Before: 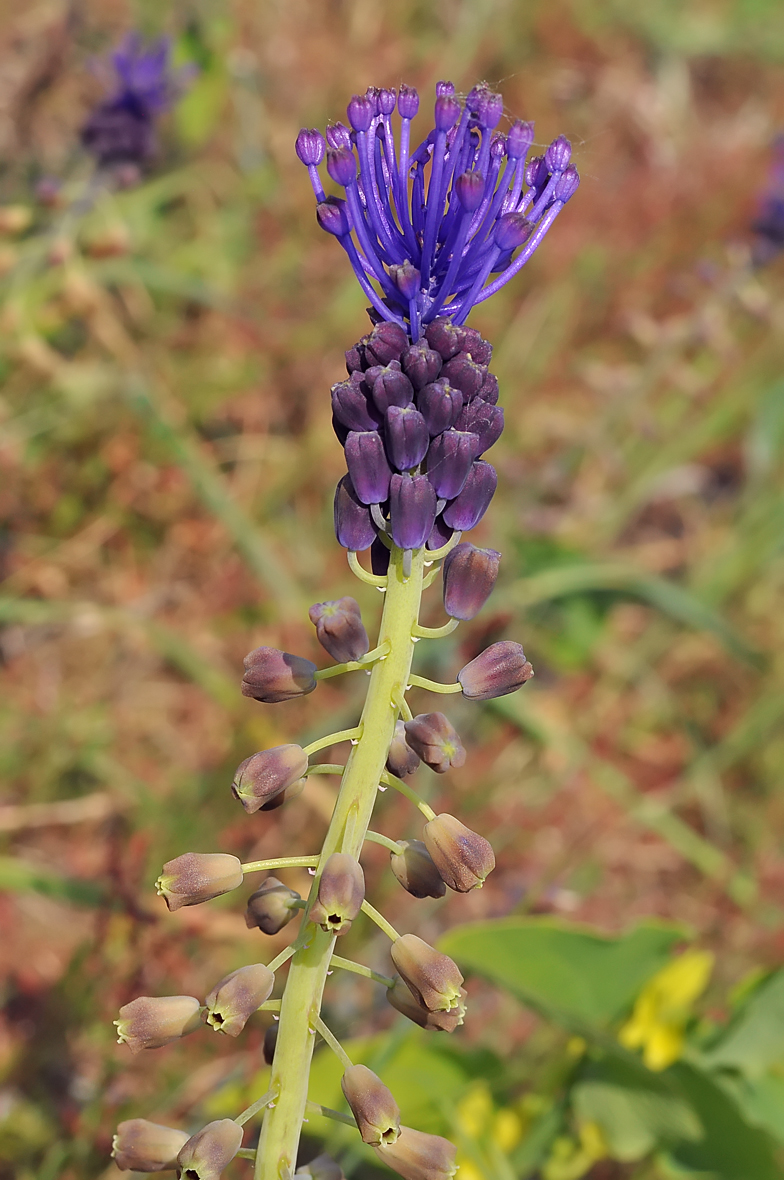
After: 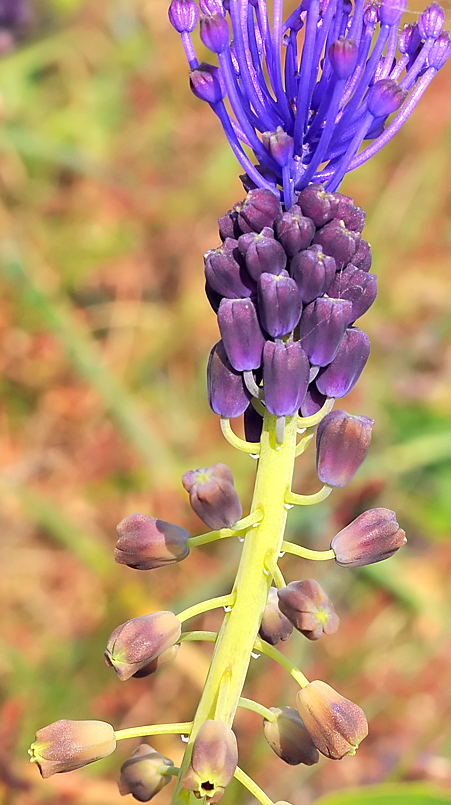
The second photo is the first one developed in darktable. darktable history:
crop: left 16.206%, top 11.297%, right 26.263%, bottom 20.427%
shadows and highlights: radius 126.11, shadows 30.52, highlights -30.89, low approximation 0.01, soften with gaussian
contrast brightness saturation: contrast 0.029, brightness 0.063, saturation 0.126
exposure: black level correction 0.001, exposure 0.677 EV, compensate highlight preservation false
